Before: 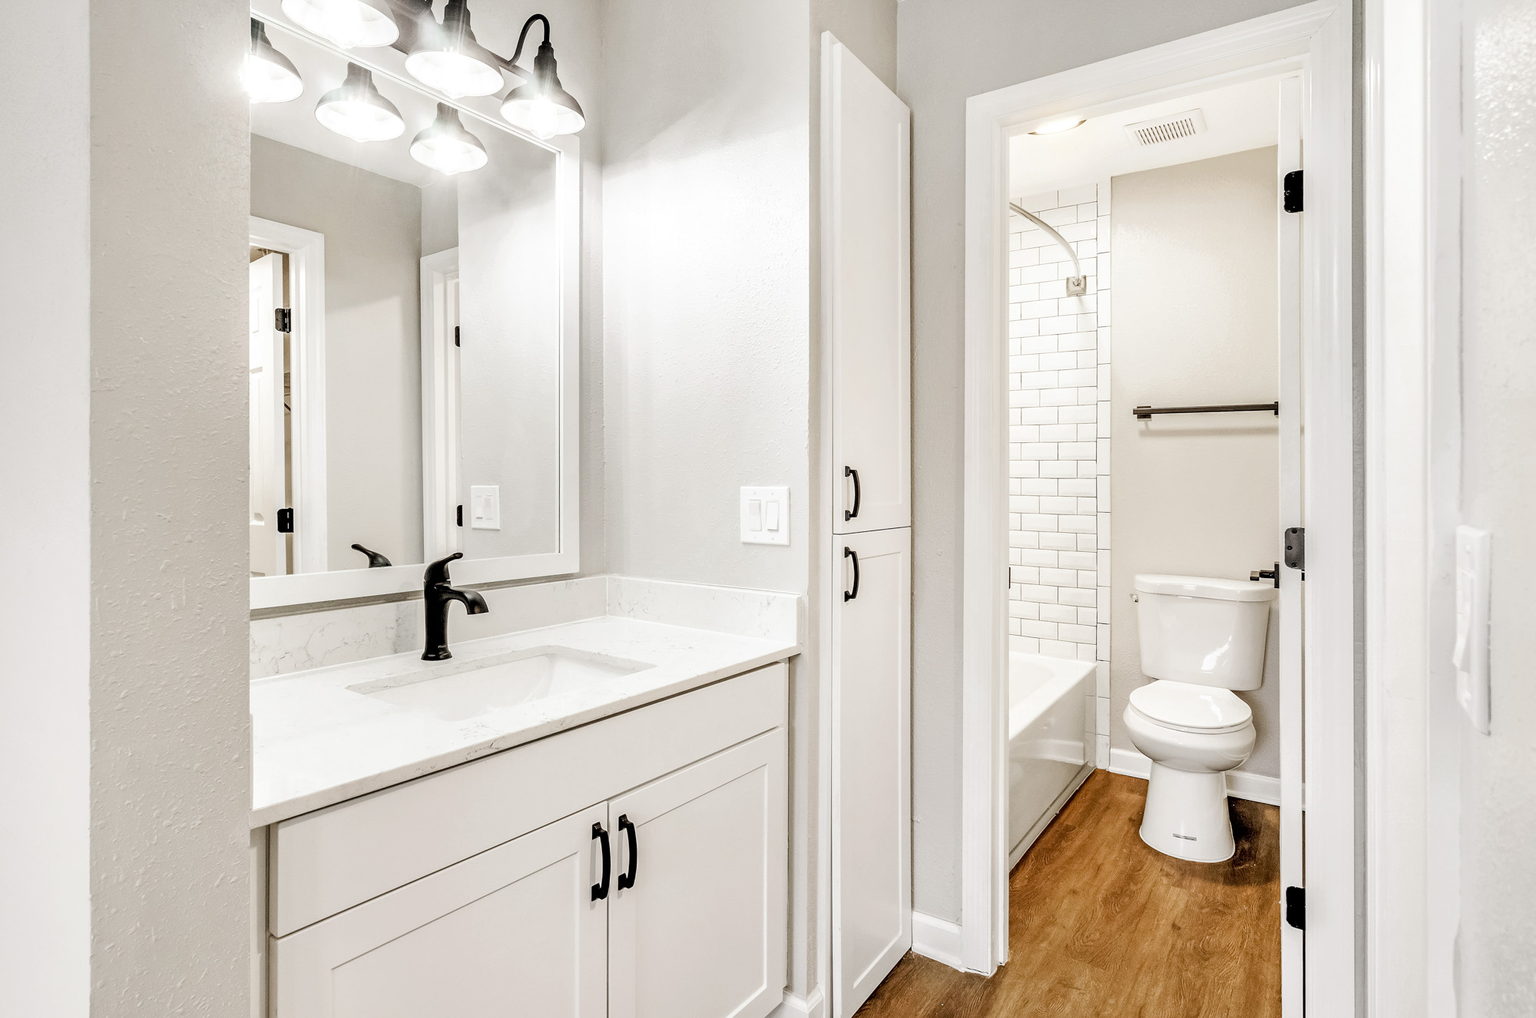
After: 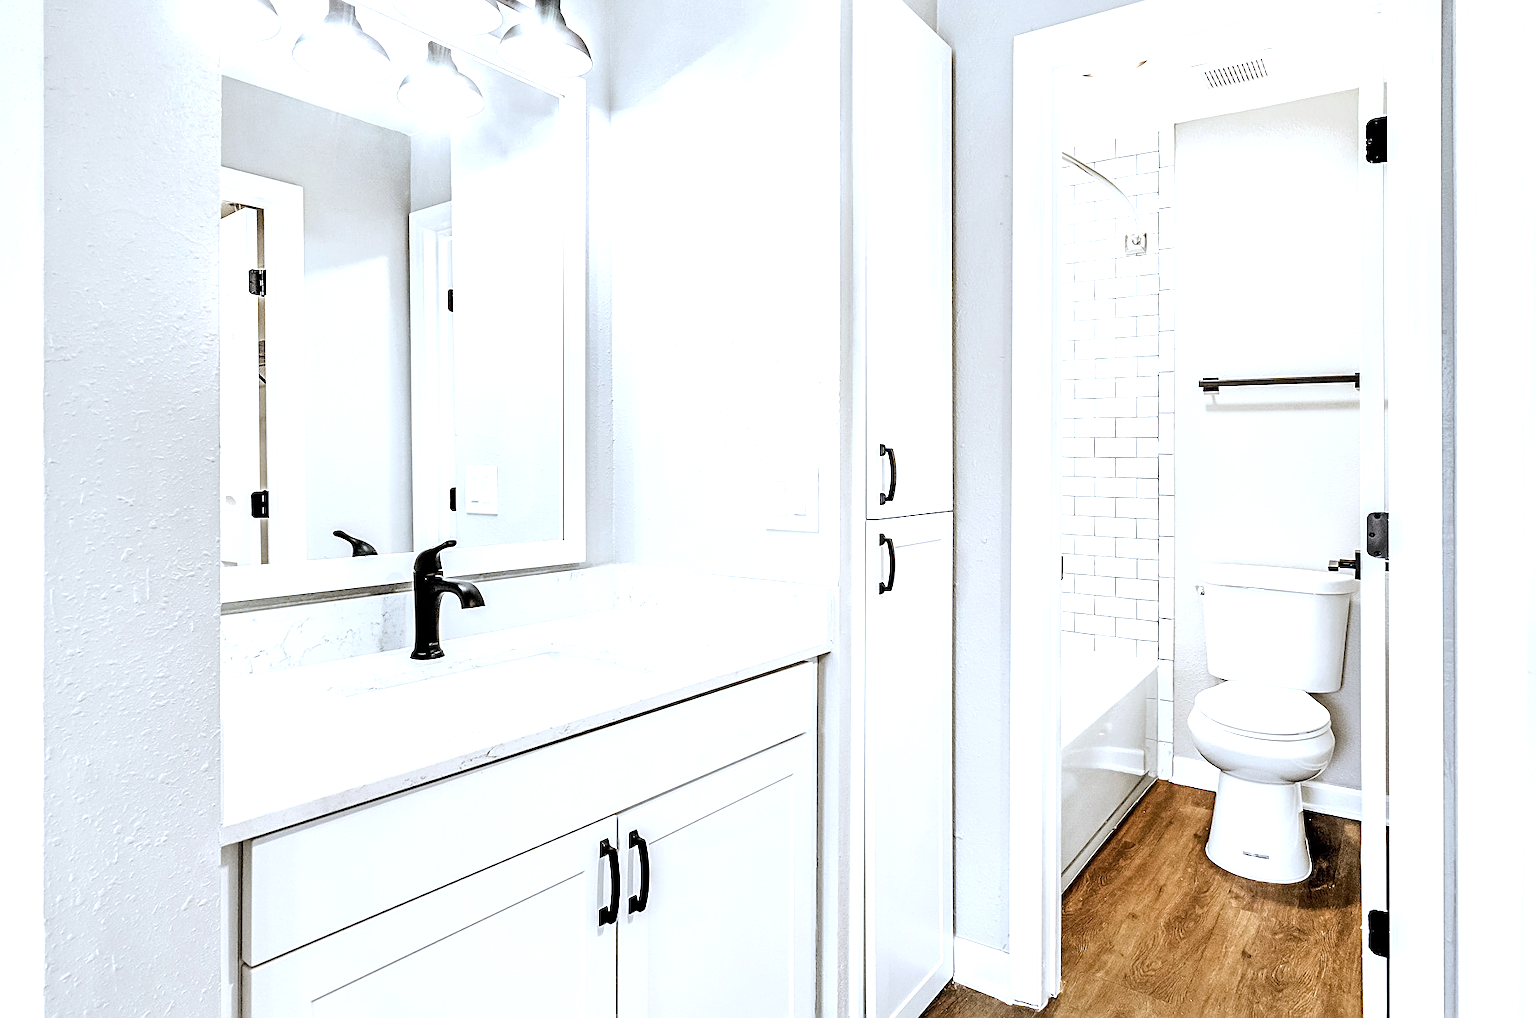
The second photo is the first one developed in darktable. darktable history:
tone equalizer: -8 EV -0.75 EV, -7 EV -0.7 EV, -6 EV -0.6 EV, -5 EV -0.4 EV, -3 EV 0.4 EV, -2 EV 0.6 EV, -1 EV 0.7 EV, +0 EV 0.75 EV, edges refinement/feathering 500, mask exposure compensation -1.57 EV, preserve details no
sharpen: on, module defaults
crop: left 3.305%, top 6.436%, right 6.389%, bottom 3.258%
color calibration: x 0.372, y 0.386, temperature 4283.97 K
